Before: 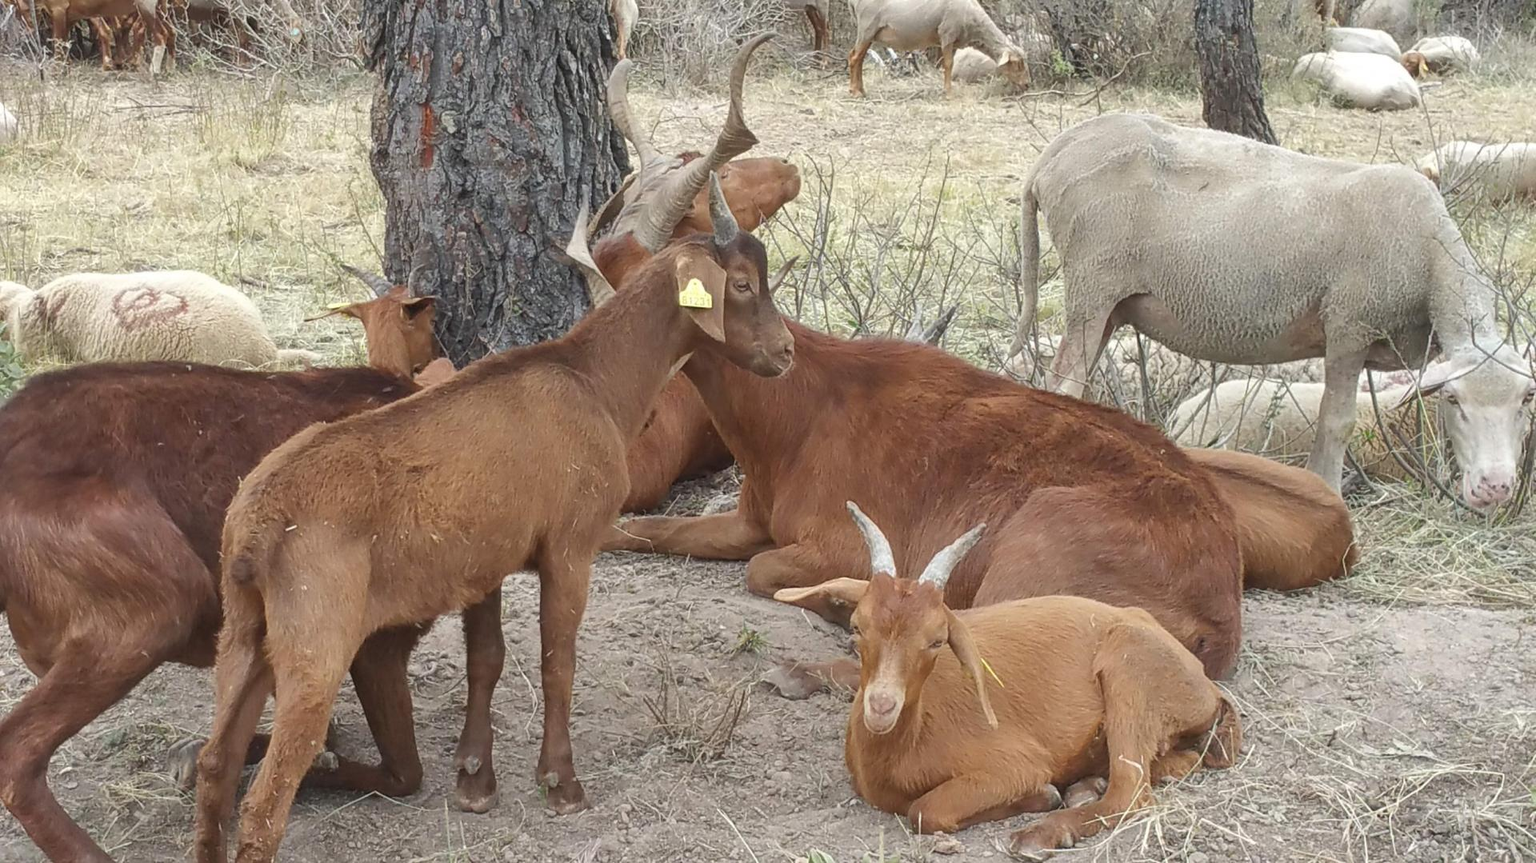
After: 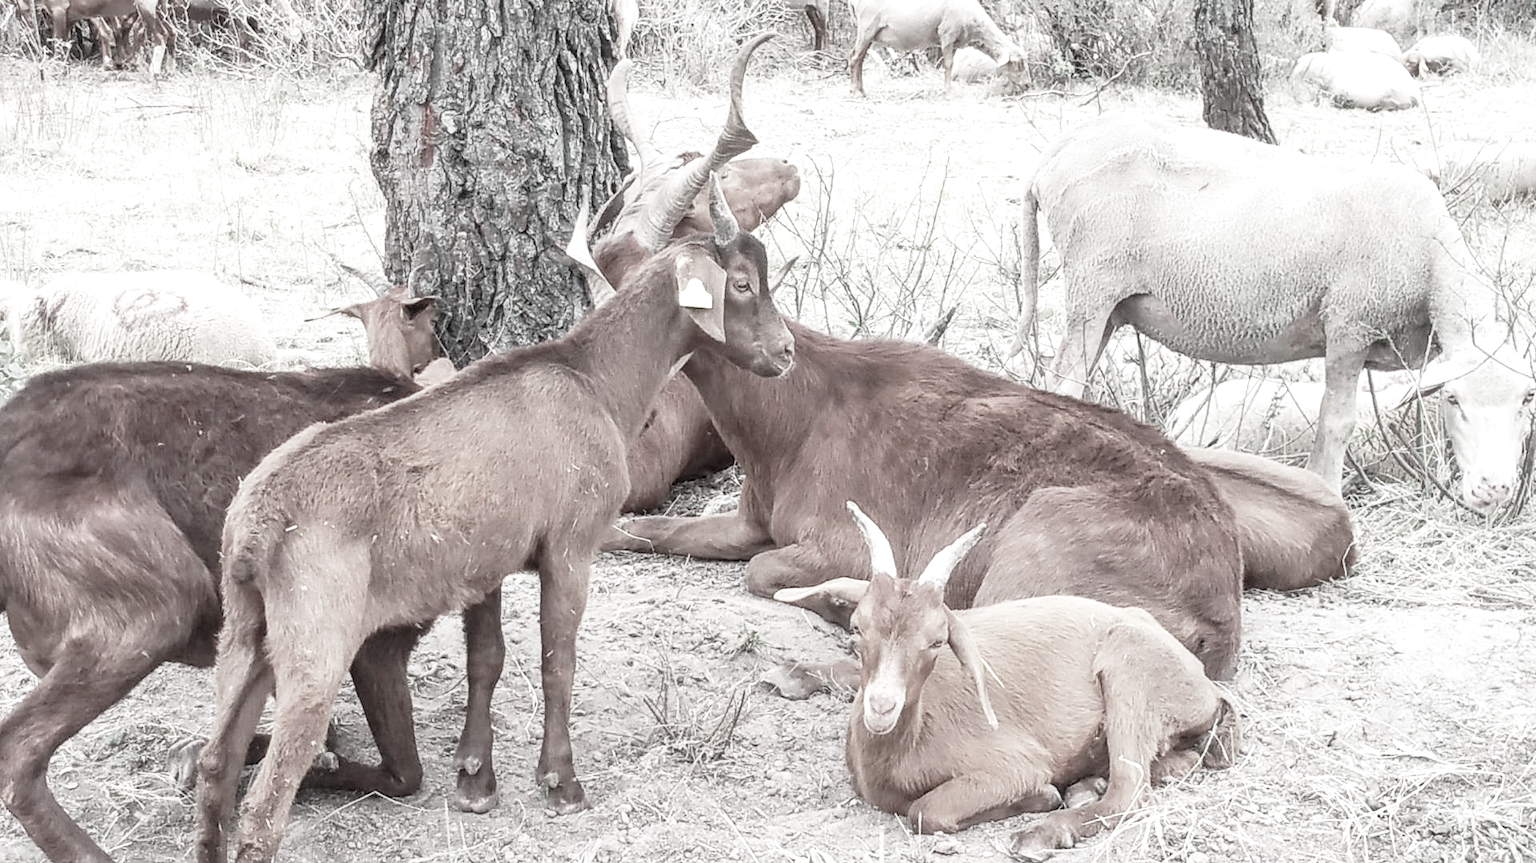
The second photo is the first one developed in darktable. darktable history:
local contrast: on, module defaults
base curve: curves: ch0 [(0, 0) (0.012, 0.01) (0.073, 0.168) (0.31, 0.711) (0.645, 0.957) (1, 1)], preserve colors none
color contrast: green-magenta contrast 0.3, blue-yellow contrast 0.15
